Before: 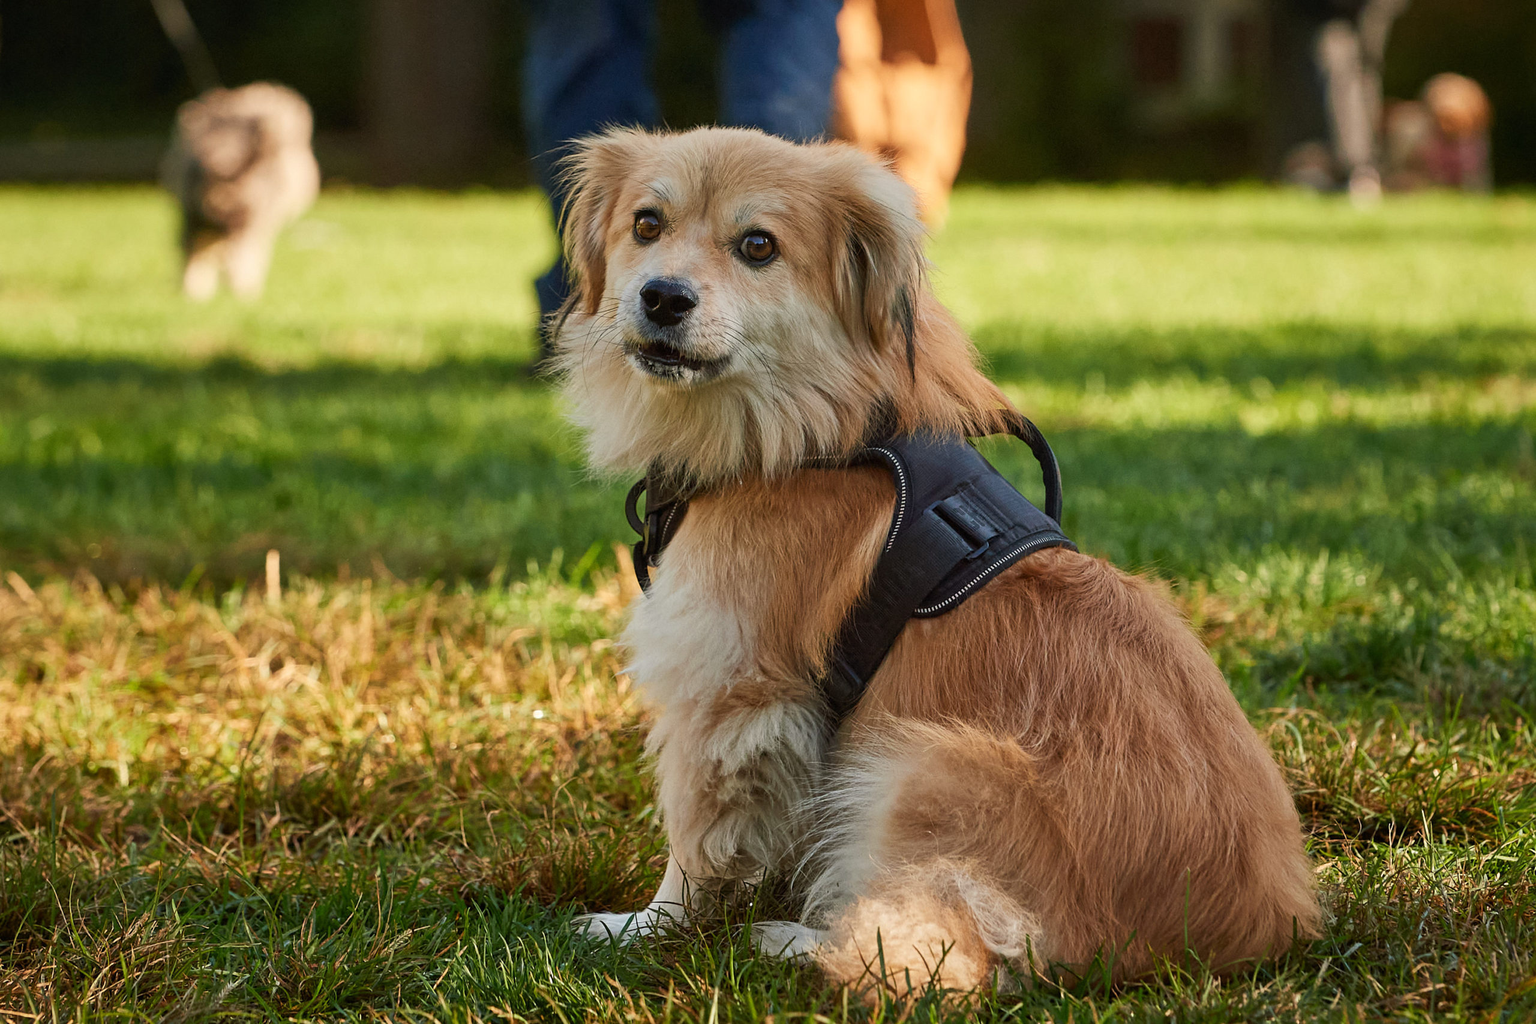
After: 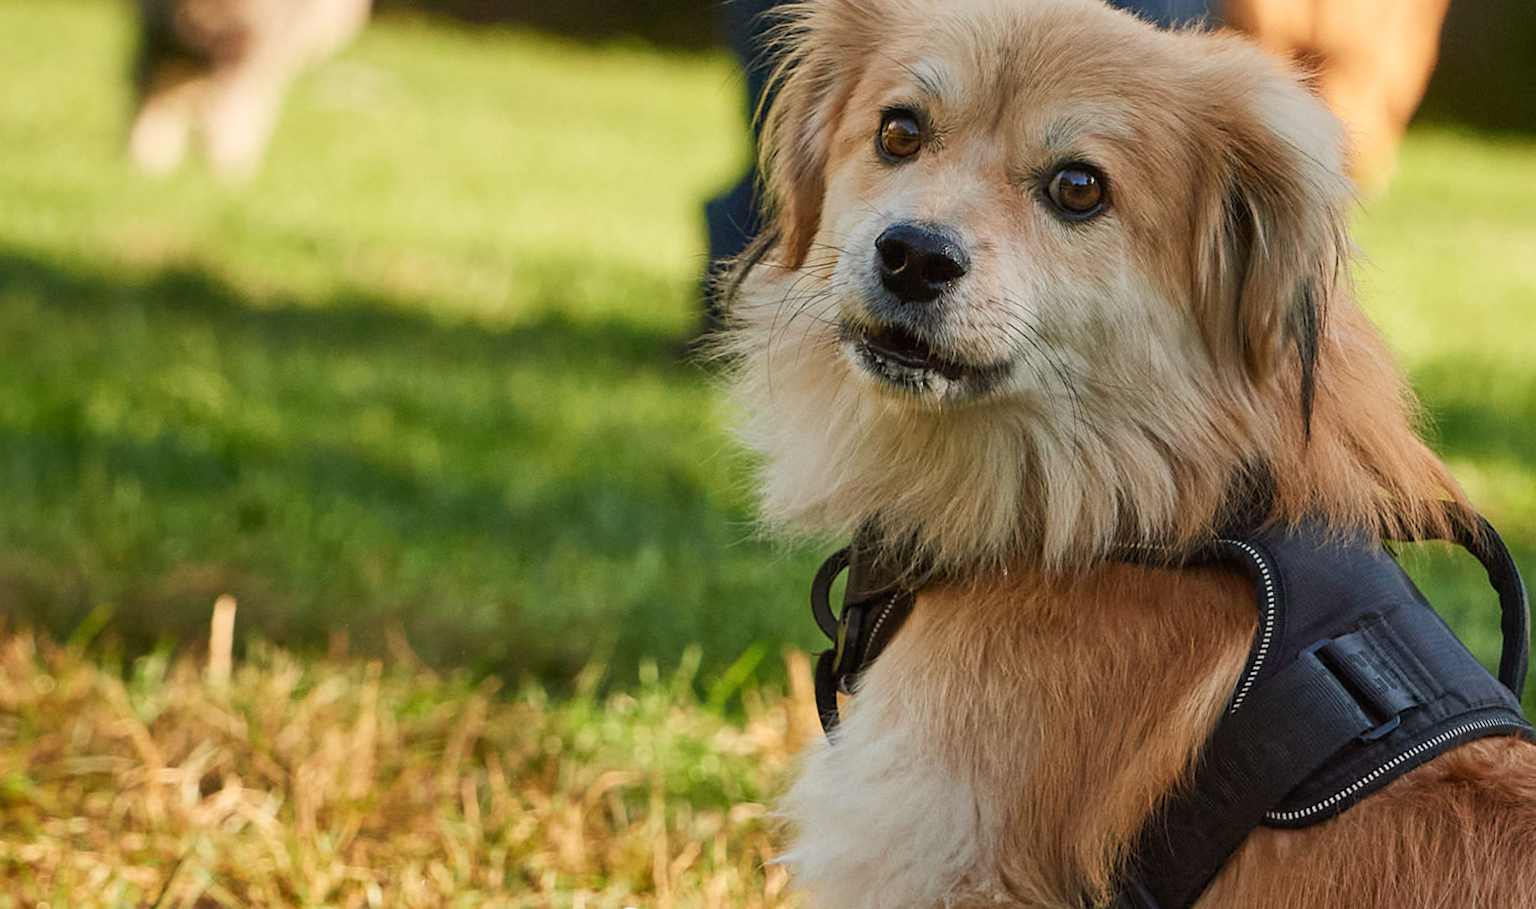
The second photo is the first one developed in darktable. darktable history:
crop and rotate: angle -6.48°, left 2.077%, top 6.969%, right 27.348%, bottom 30.331%
